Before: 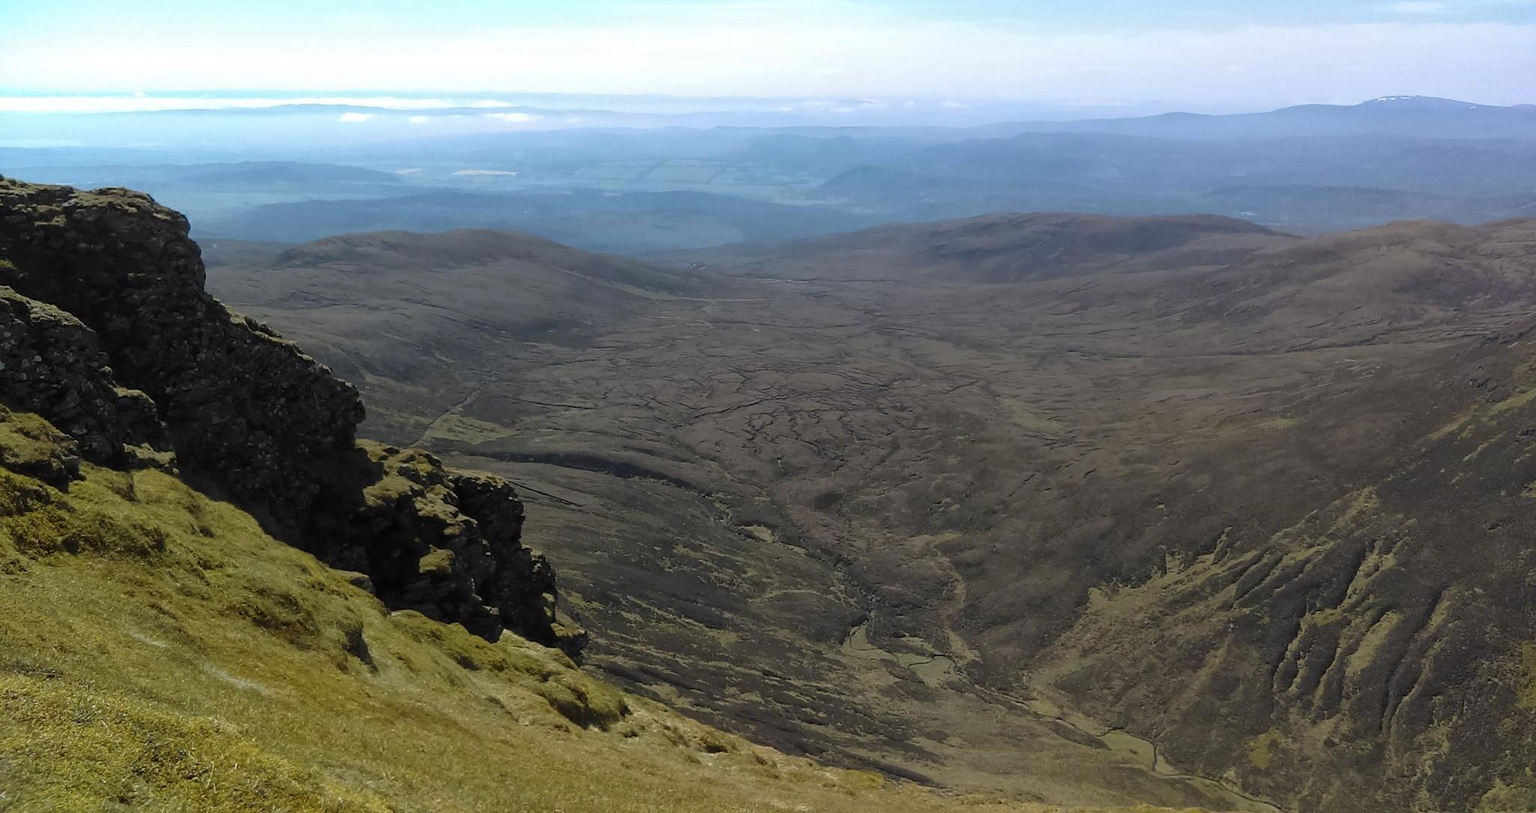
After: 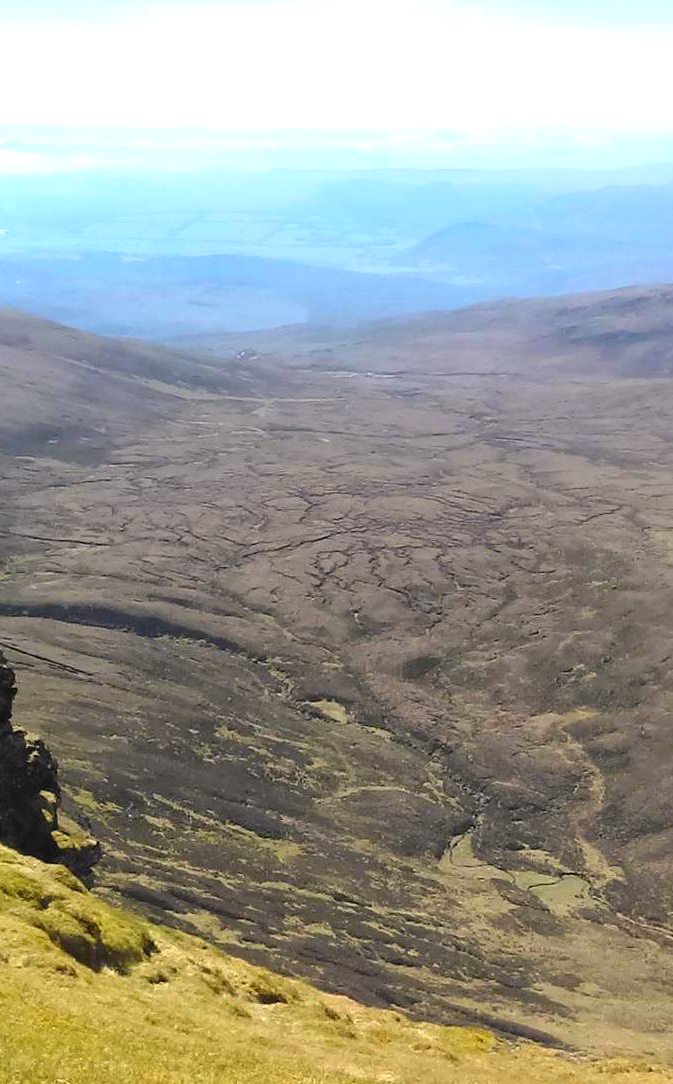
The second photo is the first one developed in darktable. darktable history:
contrast brightness saturation: contrast 0.199, brightness 0.164, saturation 0.216
crop: left 33.391%, right 33.708%
color correction: highlights a* 3.34, highlights b* 1.75, saturation 1.16
exposure: black level correction 0, exposure 0.698 EV, compensate exposure bias true, compensate highlight preservation false
